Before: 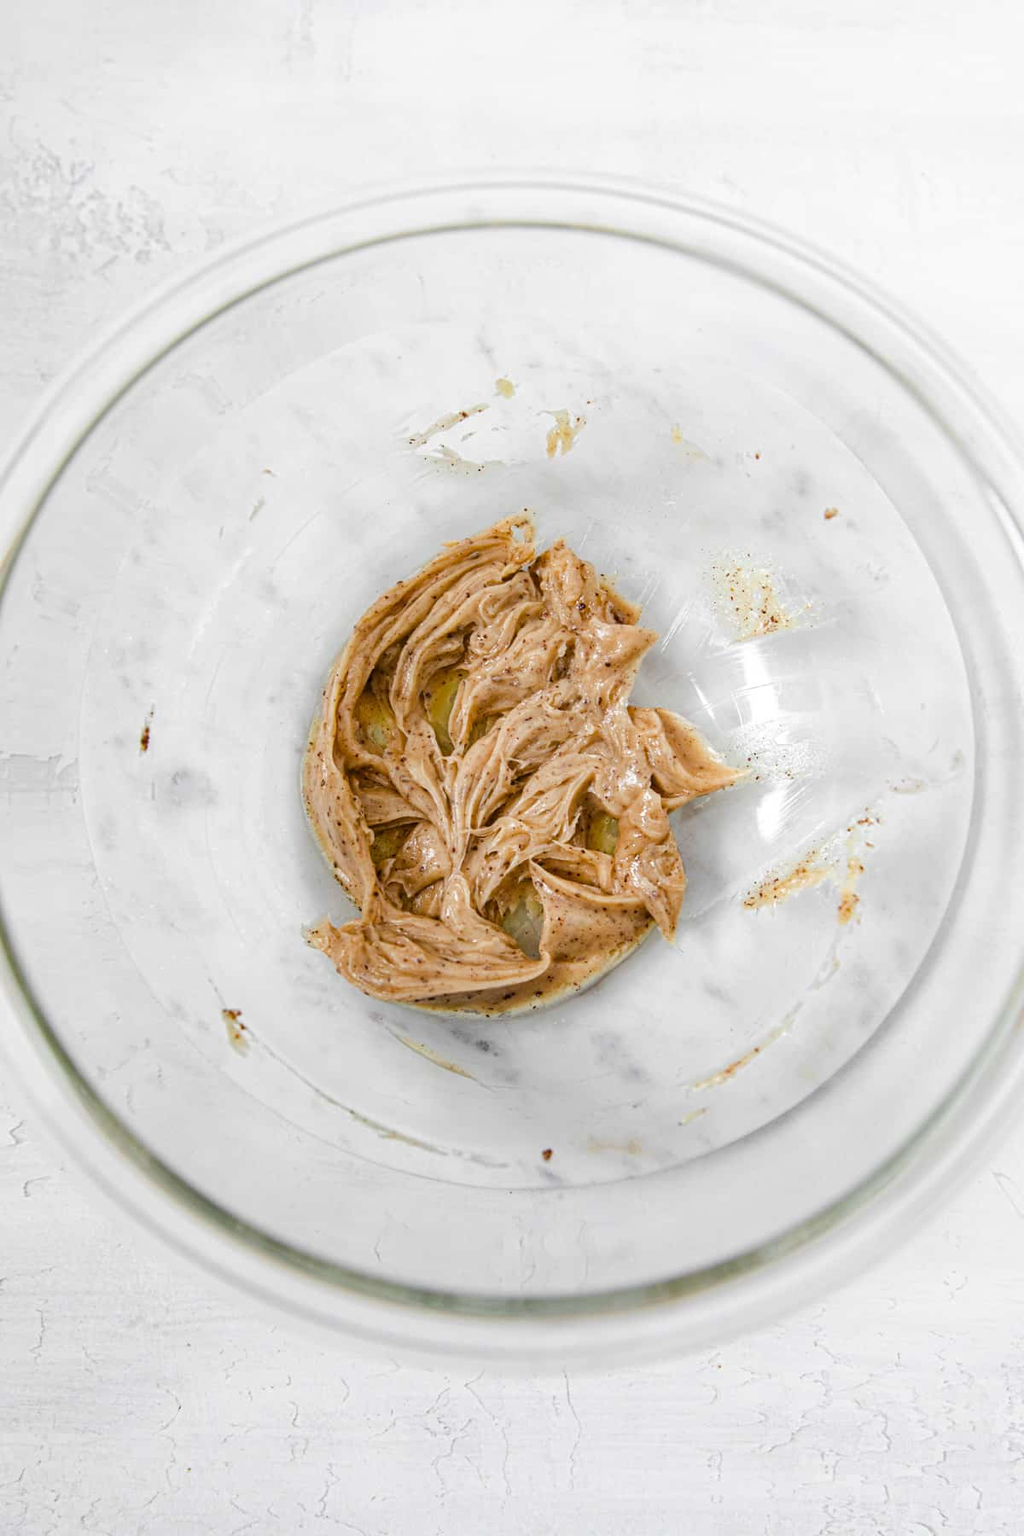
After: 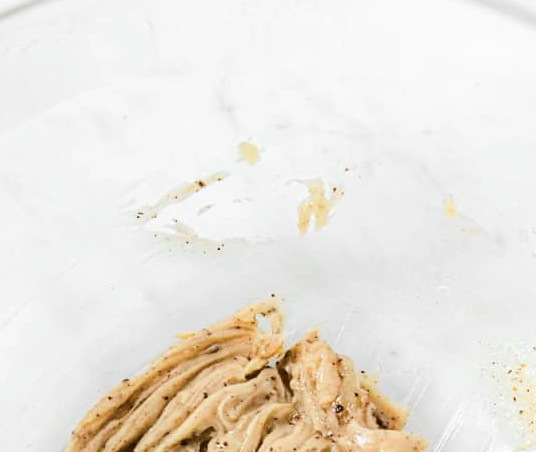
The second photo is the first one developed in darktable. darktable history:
crop: left 28.64%, top 16.832%, right 26.637%, bottom 58.055%
exposure: exposure 0.2 EV, compensate highlight preservation false
tone curve: curves: ch0 [(0, 0) (0.078, 0.052) (0.236, 0.22) (0.427, 0.472) (0.508, 0.586) (0.654, 0.742) (0.793, 0.851) (0.994, 0.974)]; ch1 [(0, 0) (0.161, 0.092) (0.35, 0.33) (0.392, 0.392) (0.456, 0.456) (0.505, 0.502) (0.537, 0.518) (0.553, 0.534) (0.602, 0.579) (0.718, 0.718) (1, 1)]; ch2 [(0, 0) (0.346, 0.362) (0.411, 0.412) (0.502, 0.502) (0.531, 0.521) (0.586, 0.59) (0.621, 0.604) (1, 1)], color space Lab, independent channels, preserve colors none
